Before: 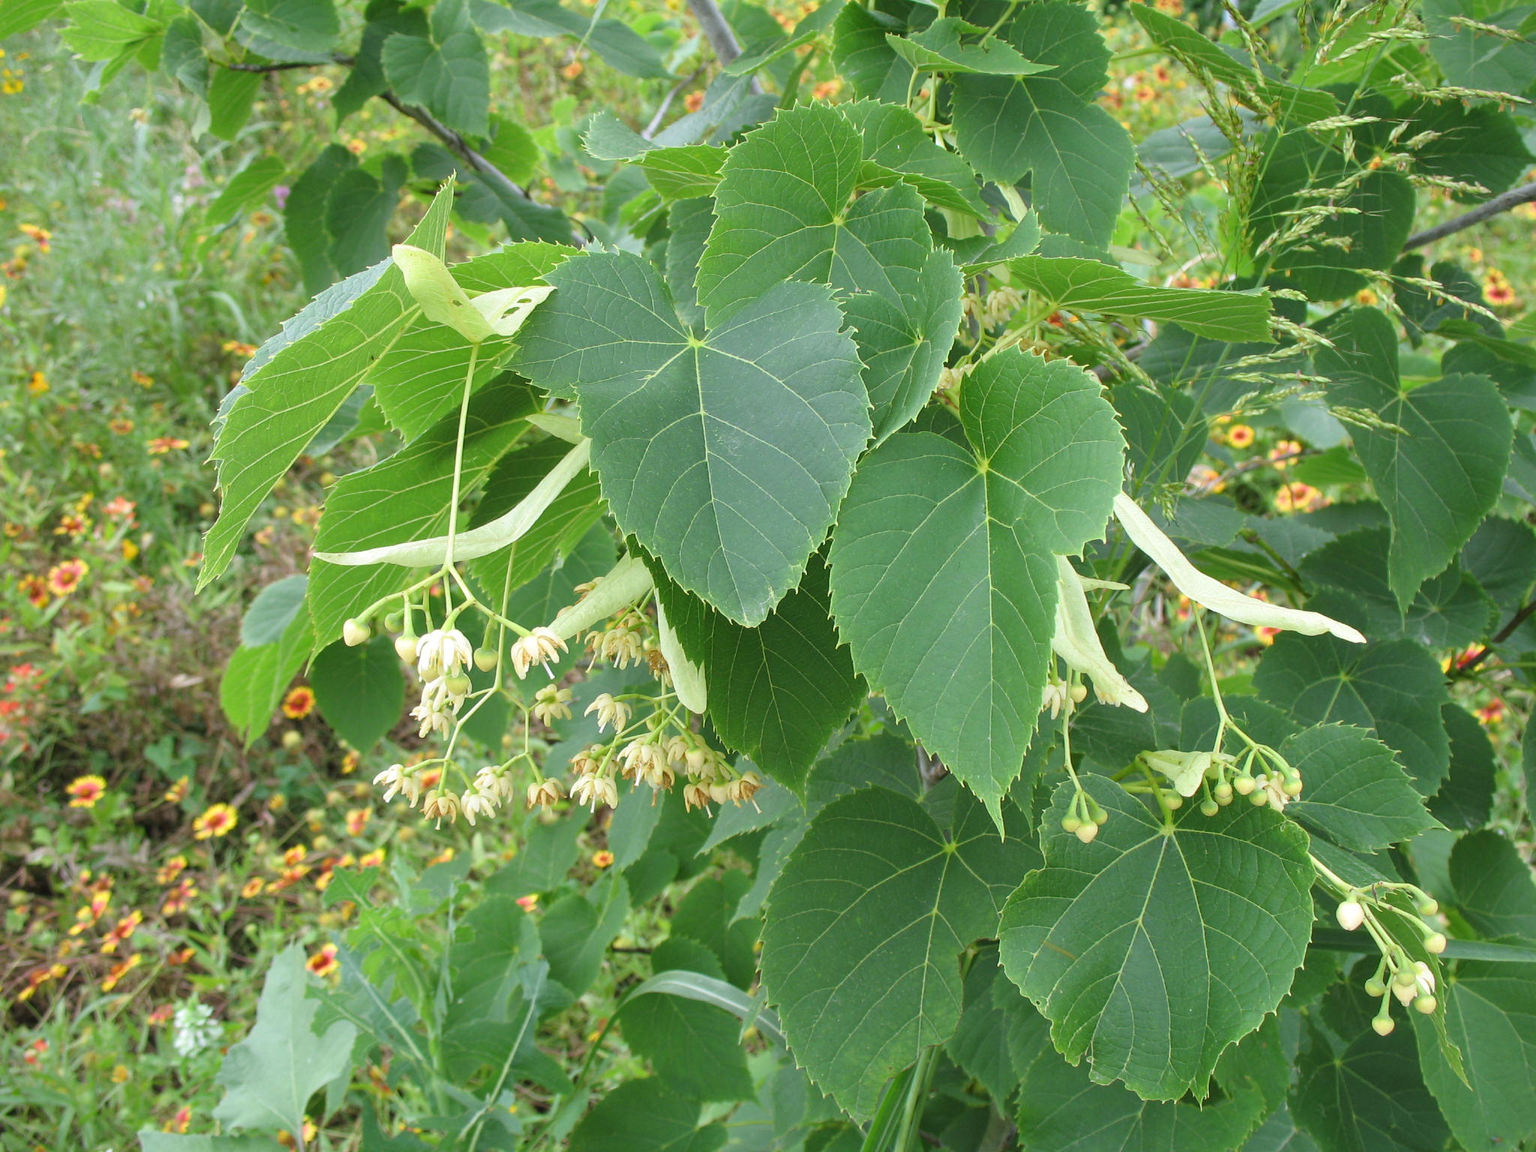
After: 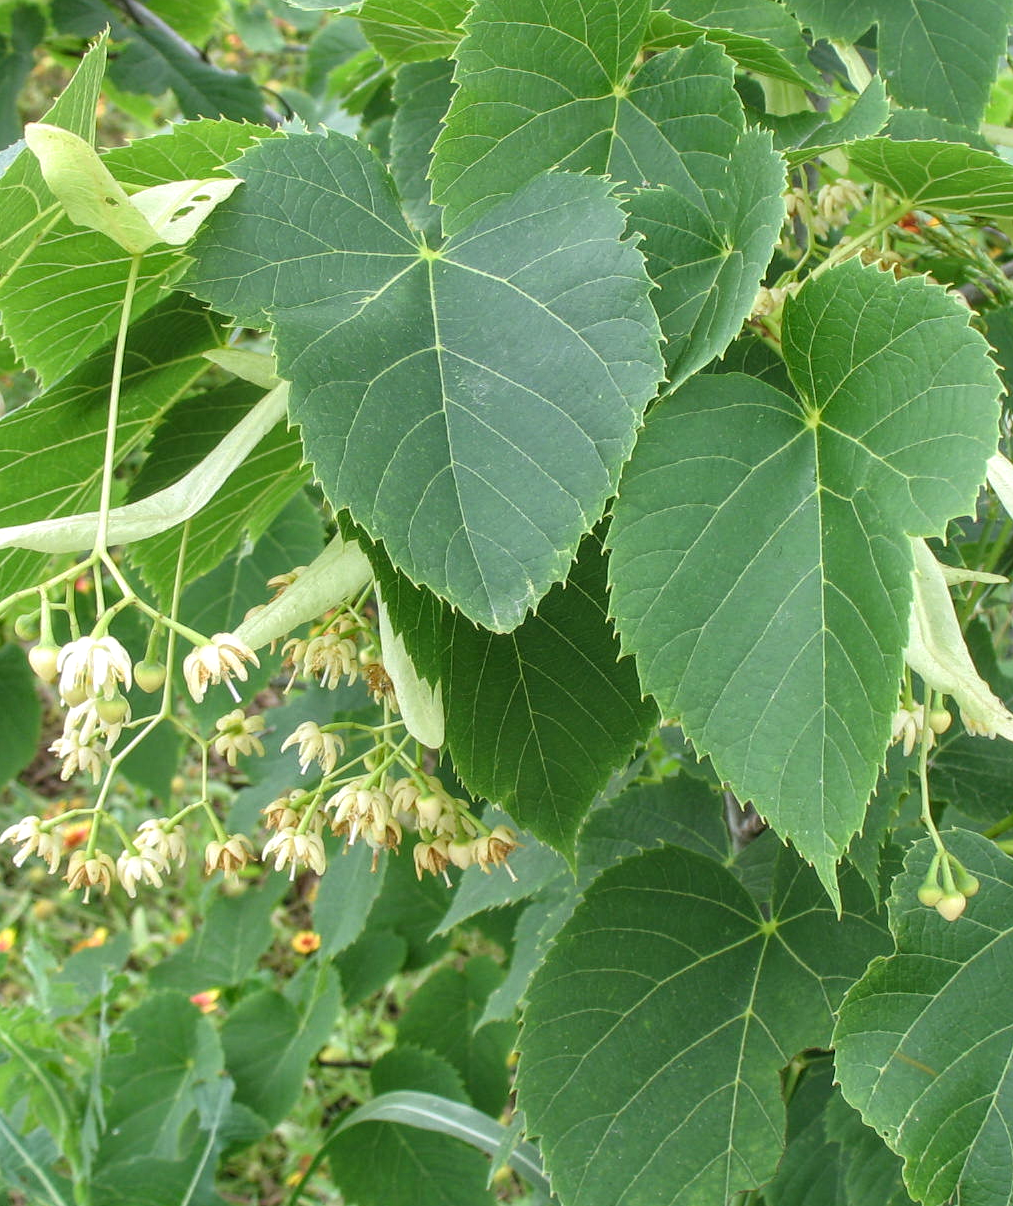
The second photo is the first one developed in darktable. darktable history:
crop and rotate: angle 0.02°, left 24.353%, top 13.219%, right 26.156%, bottom 8.224%
local contrast: highlights 99%, shadows 86%, detail 160%, midtone range 0.2
shadows and highlights: shadows 37.27, highlights -28.18, soften with gaussian
